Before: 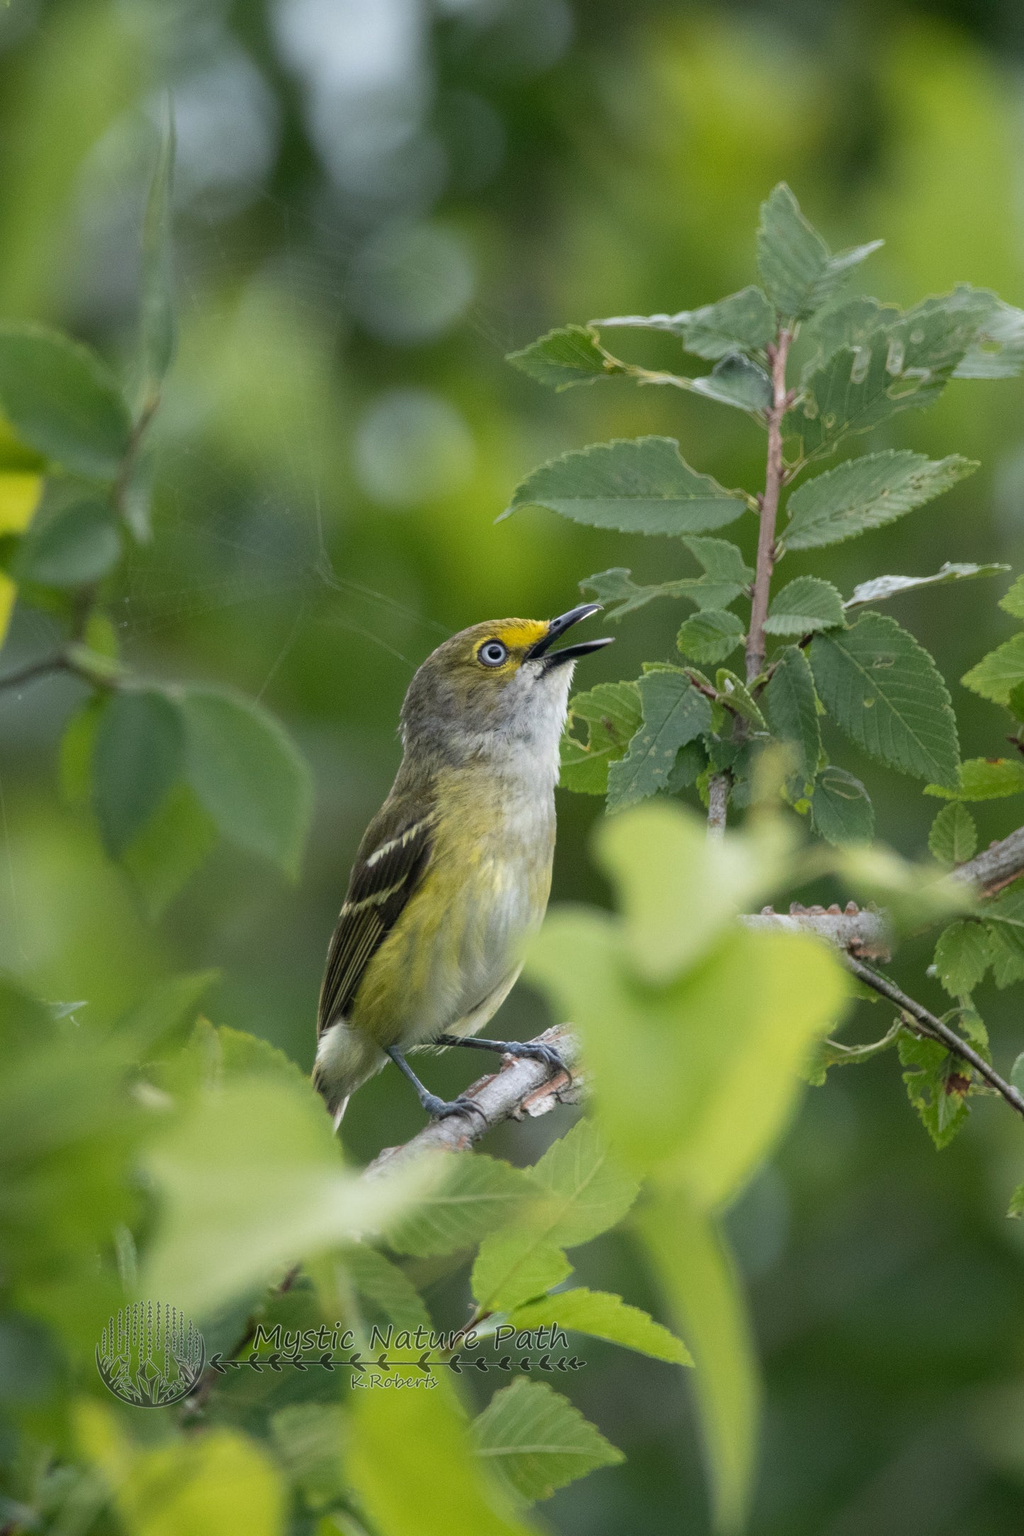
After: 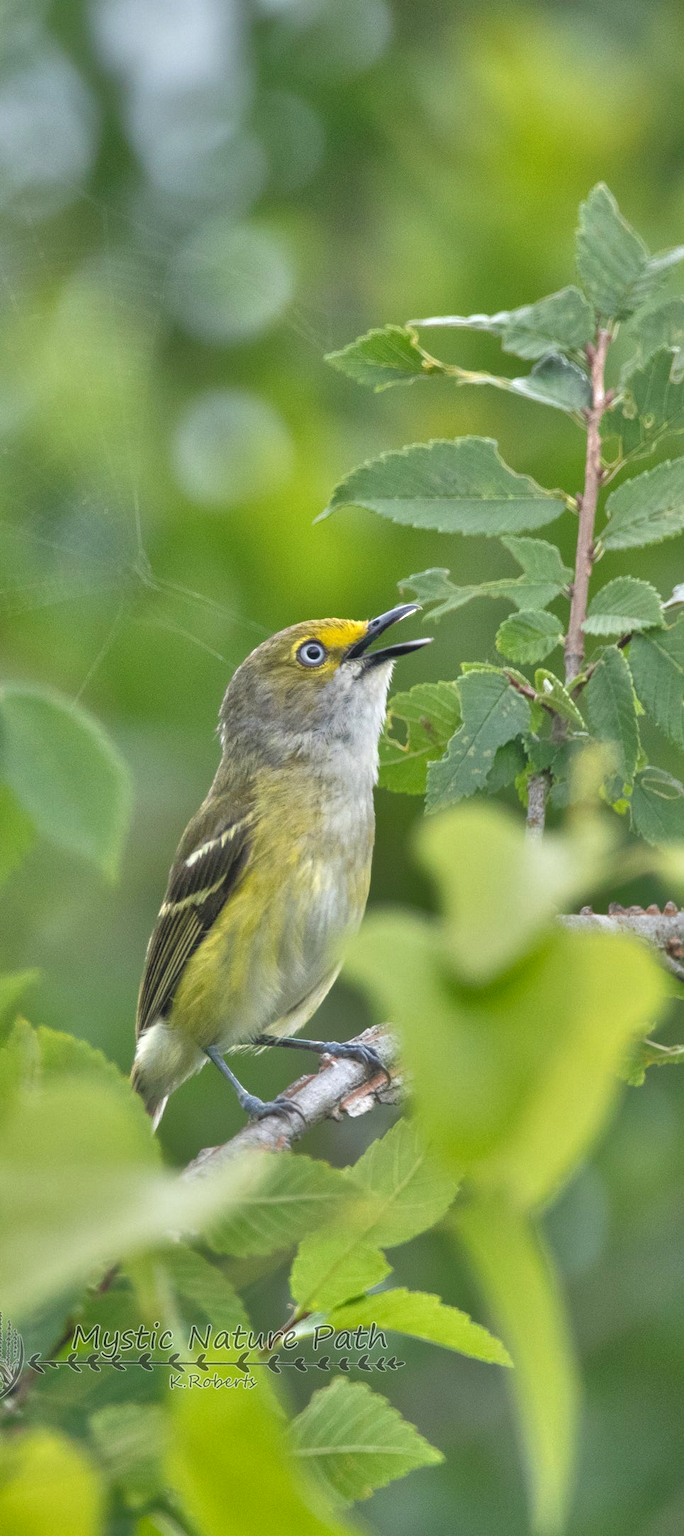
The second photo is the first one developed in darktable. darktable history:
shadows and highlights: shadows 30.63, highlights -63.22, shadows color adjustment 98%, highlights color adjustment 58.61%, soften with gaussian
exposure: black level correction -0.005, exposure 0.054 EV, compensate highlight preservation false
crop and rotate: left 17.732%, right 15.423%
tone equalizer: -7 EV 0.15 EV, -6 EV 0.6 EV, -5 EV 1.15 EV, -4 EV 1.33 EV, -3 EV 1.15 EV, -2 EV 0.6 EV, -1 EV 0.15 EV, mask exposure compensation -0.5 EV
